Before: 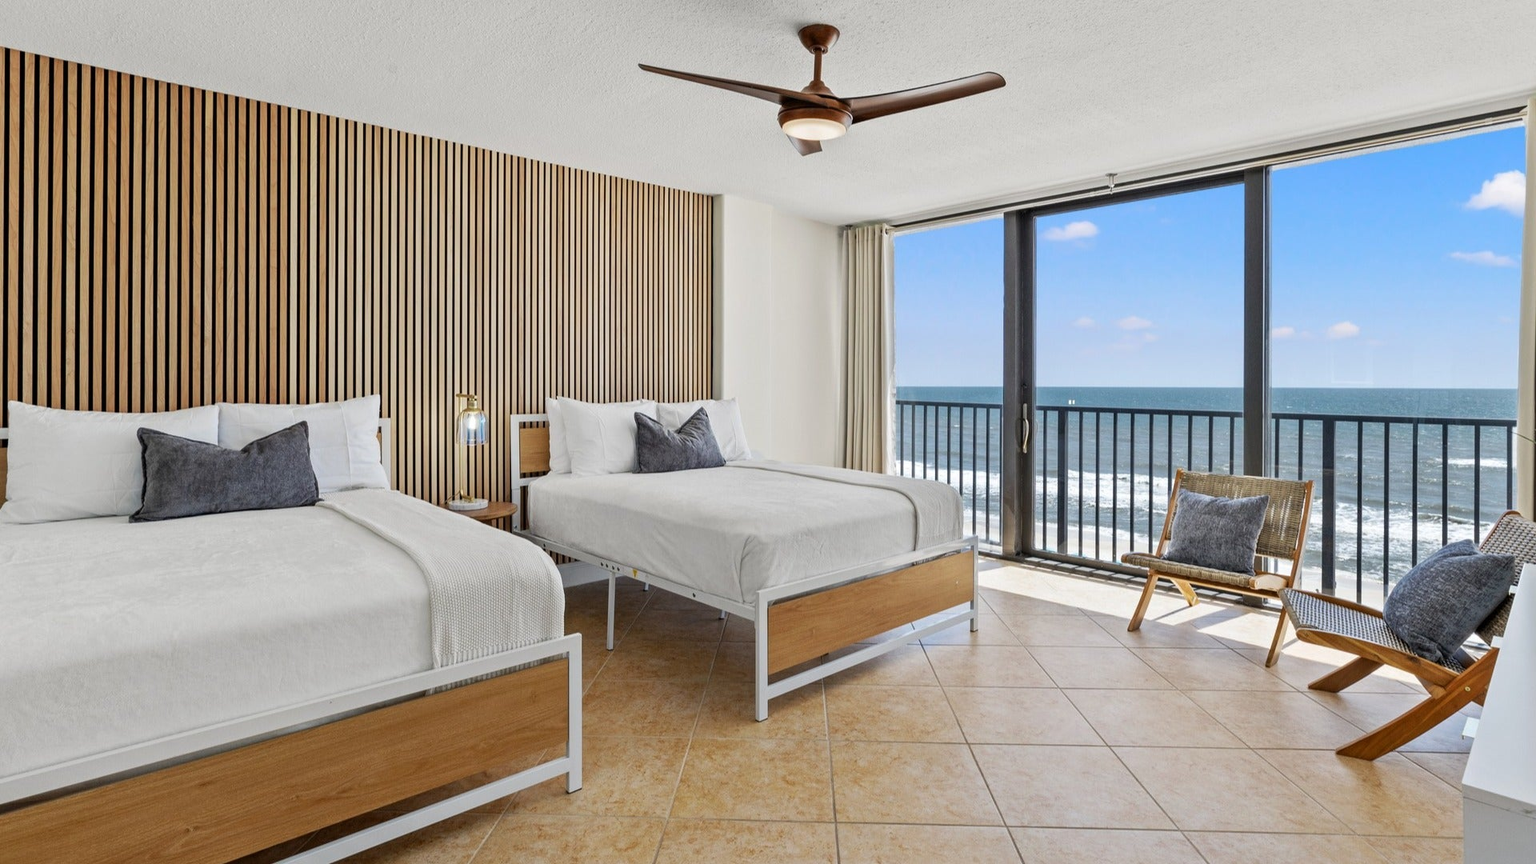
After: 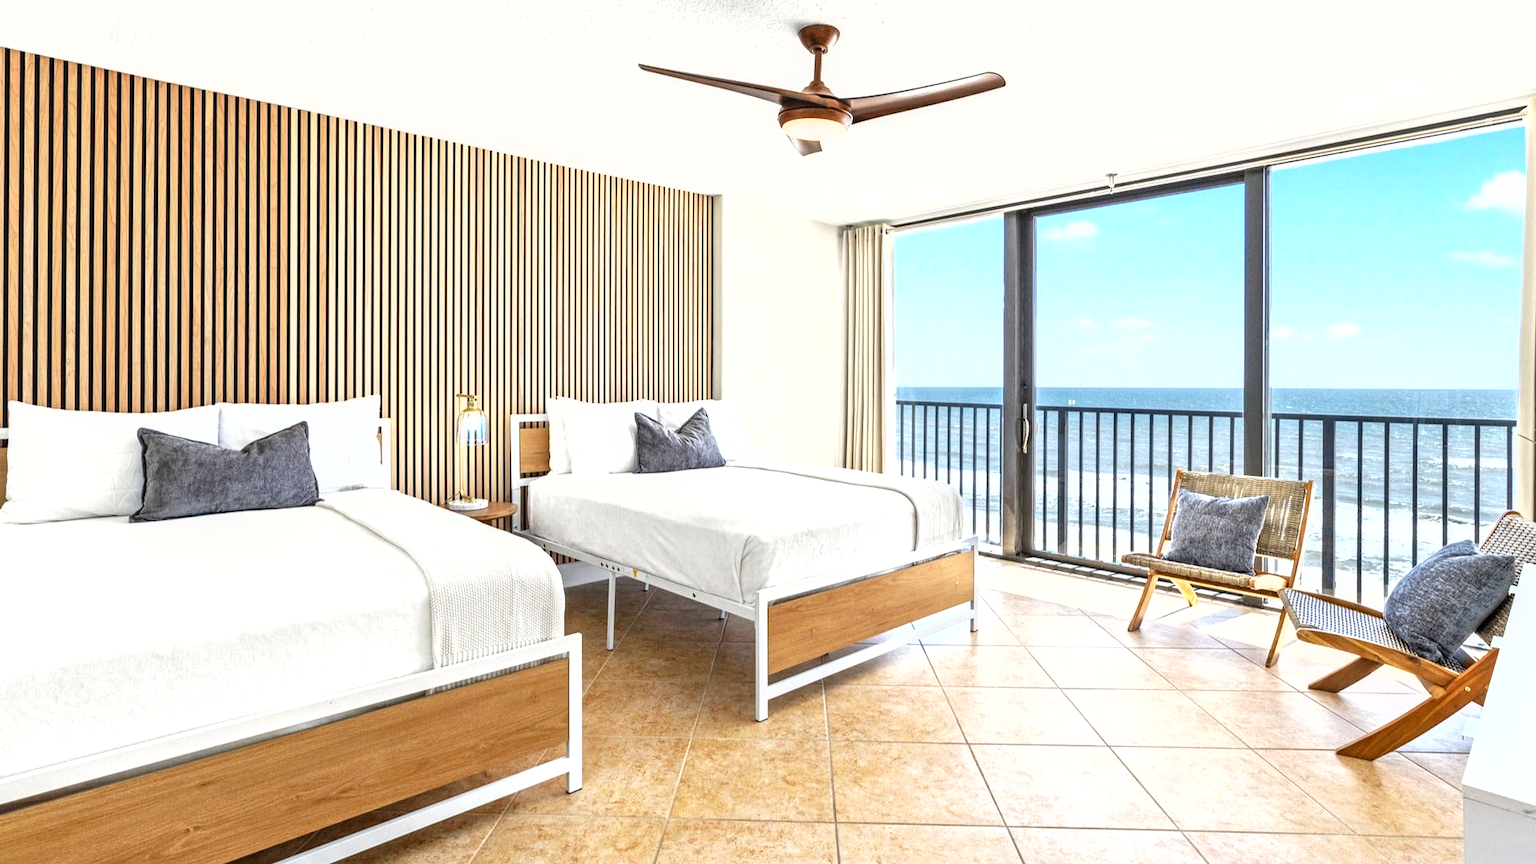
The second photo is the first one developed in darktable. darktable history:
local contrast: on, module defaults
exposure: black level correction 0, exposure 1.1 EV, compensate exposure bias true, compensate highlight preservation false
fill light: on, module defaults
